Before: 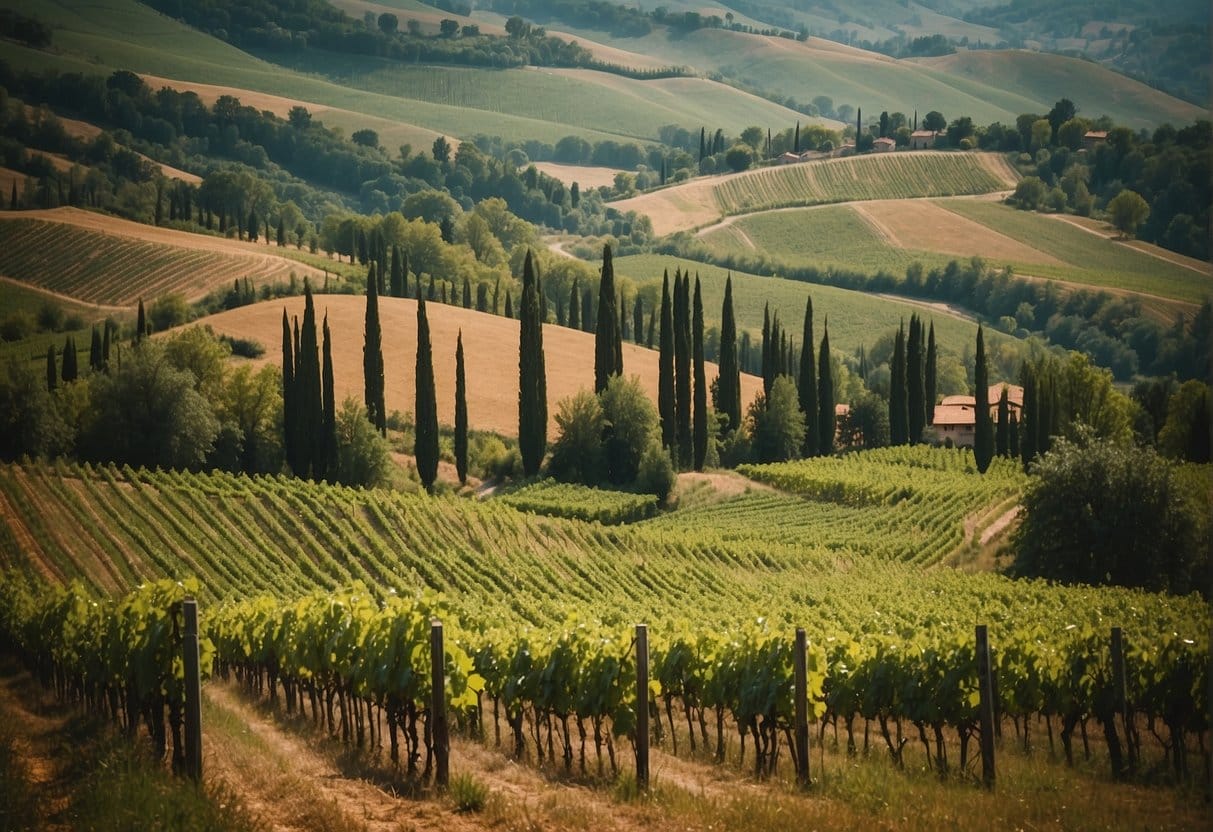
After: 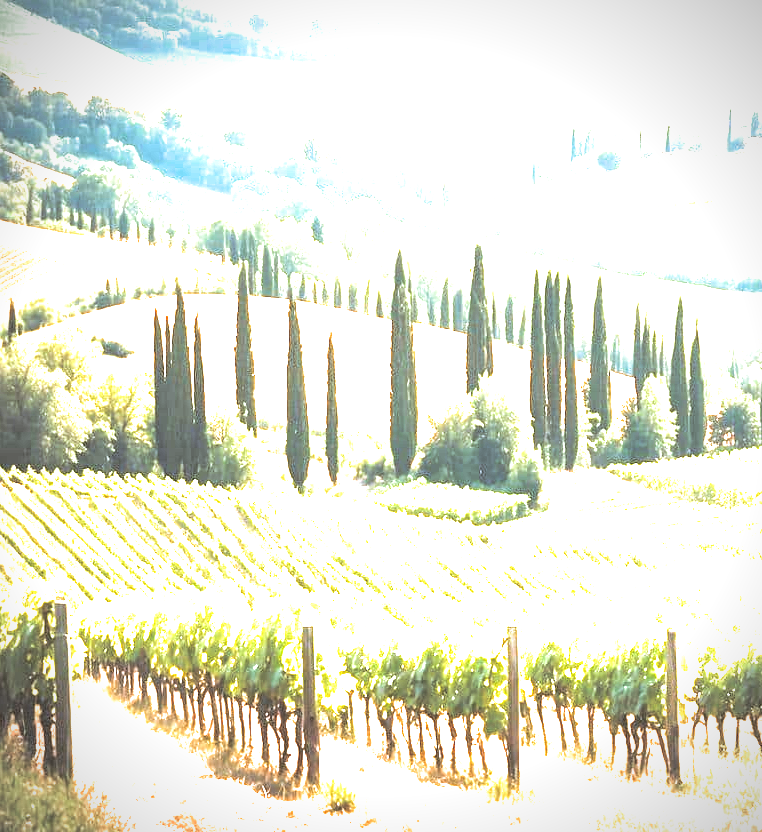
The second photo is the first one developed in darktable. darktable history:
exposure: black level correction 0, exposure 4 EV, compensate exposure bias true, compensate highlight preservation false
local contrast: highlights 100%, shadows 100%, detail 120%, midtone range 0.2
color correction: highlights a* -2.73, highlights b* -2.09, shadows a* 2.41, shadows b* 2.73
white balance: red 1.004, blue 1.096
crop: left 10.644%, right 26.528%
vignetting: fall-off start 91.19%
split-toning: shadows › hue 36°, shadows › saturation 0.05, highlights › hue 10.8°, highlights › saturation 0.15, compress 40%
